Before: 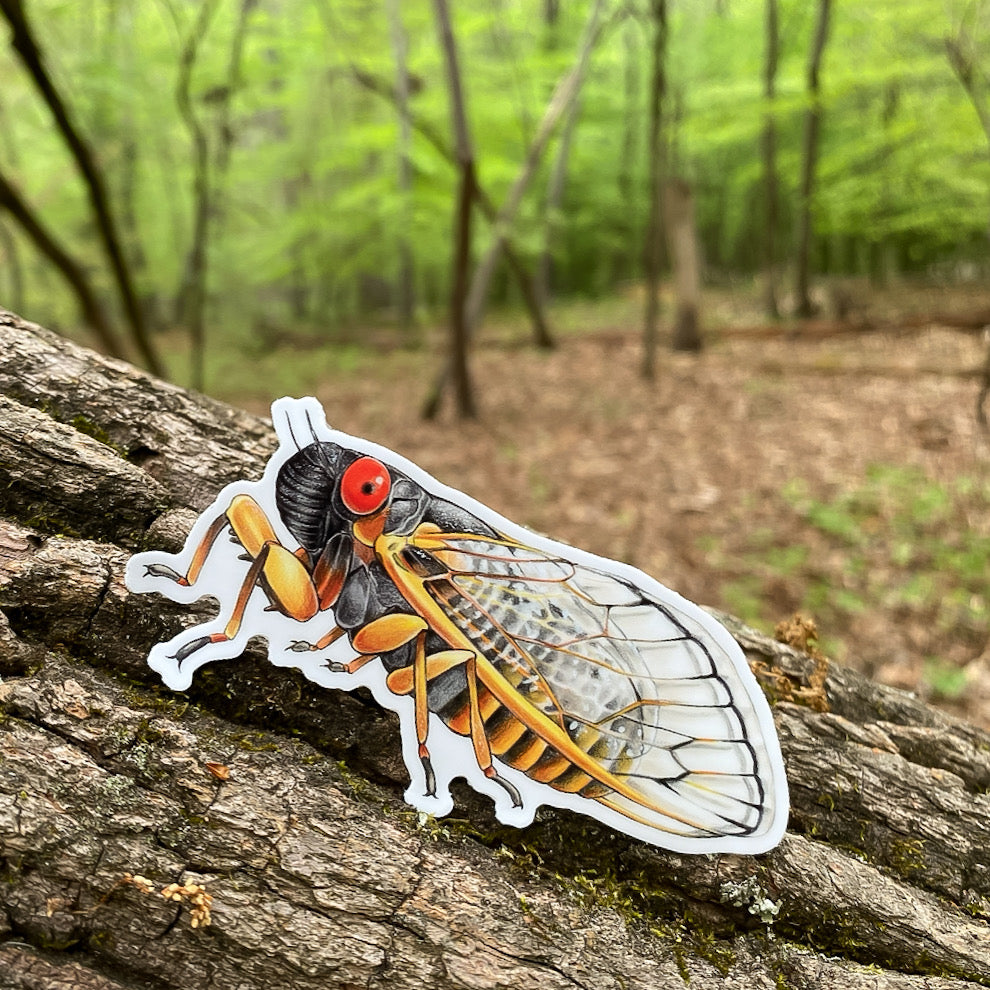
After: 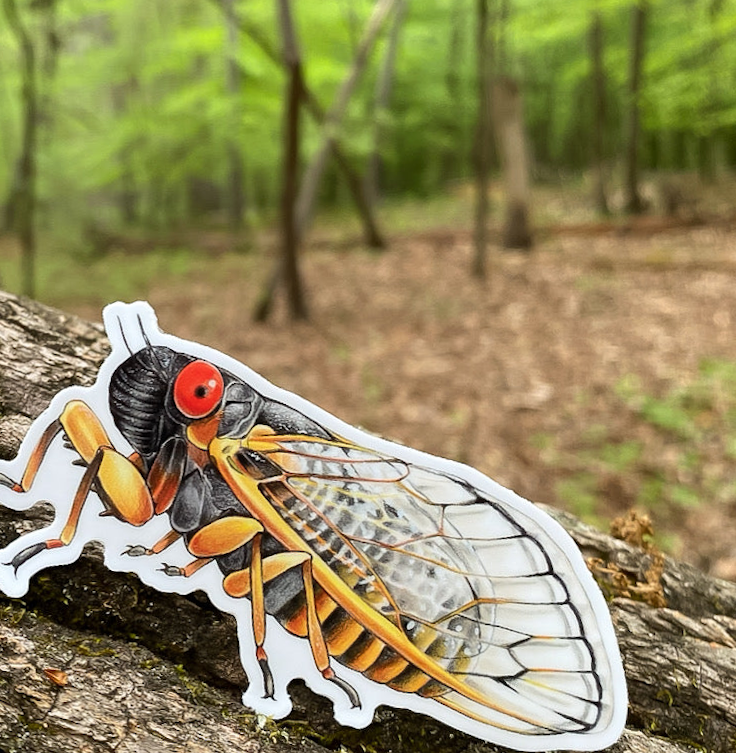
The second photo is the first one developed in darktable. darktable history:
rotate and perspective: rotation -1°, crop left 0.011, crop right 0.989, crop top 0.025, crop bottom 0.975
crop: left 16.768%, top 8.653%, right 8.362%, bottom 12.485%
